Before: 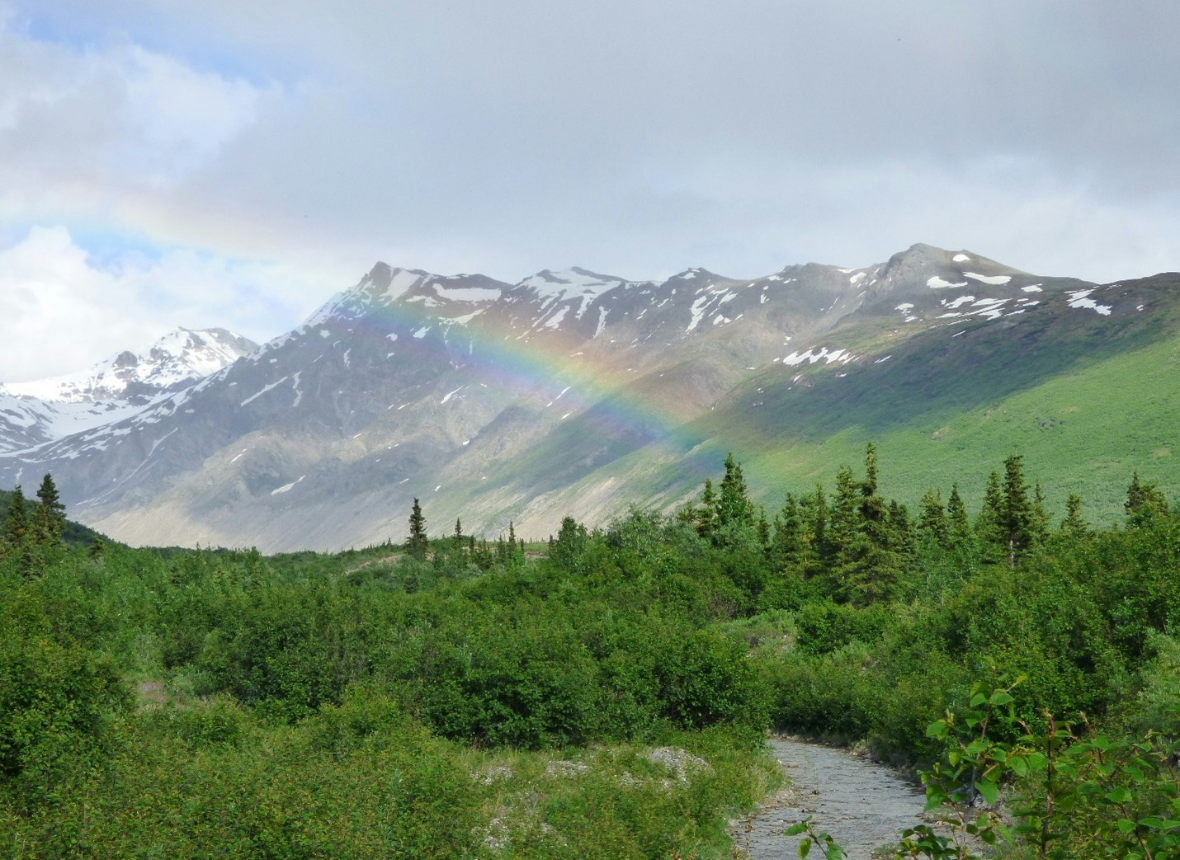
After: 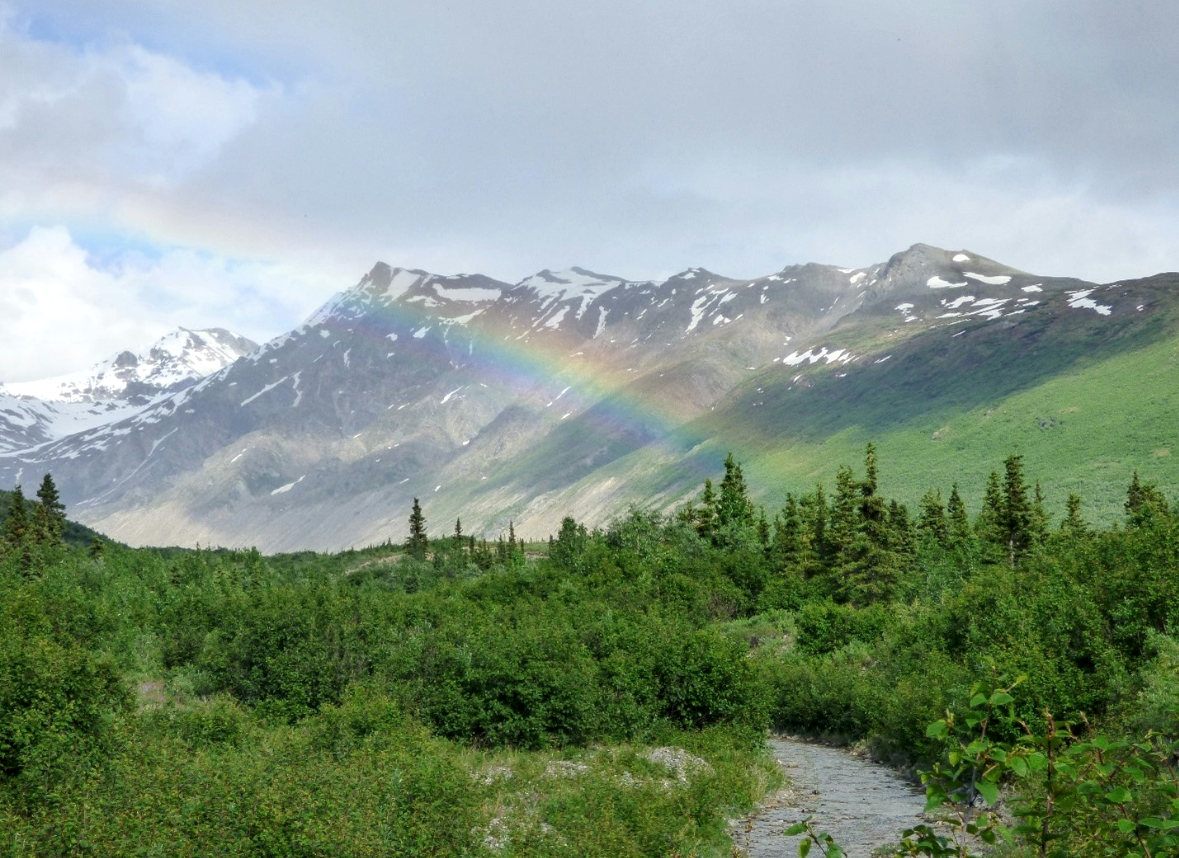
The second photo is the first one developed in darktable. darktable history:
crop: top 0.05%, bottom 0.098%
local contrast: on, module defaults
